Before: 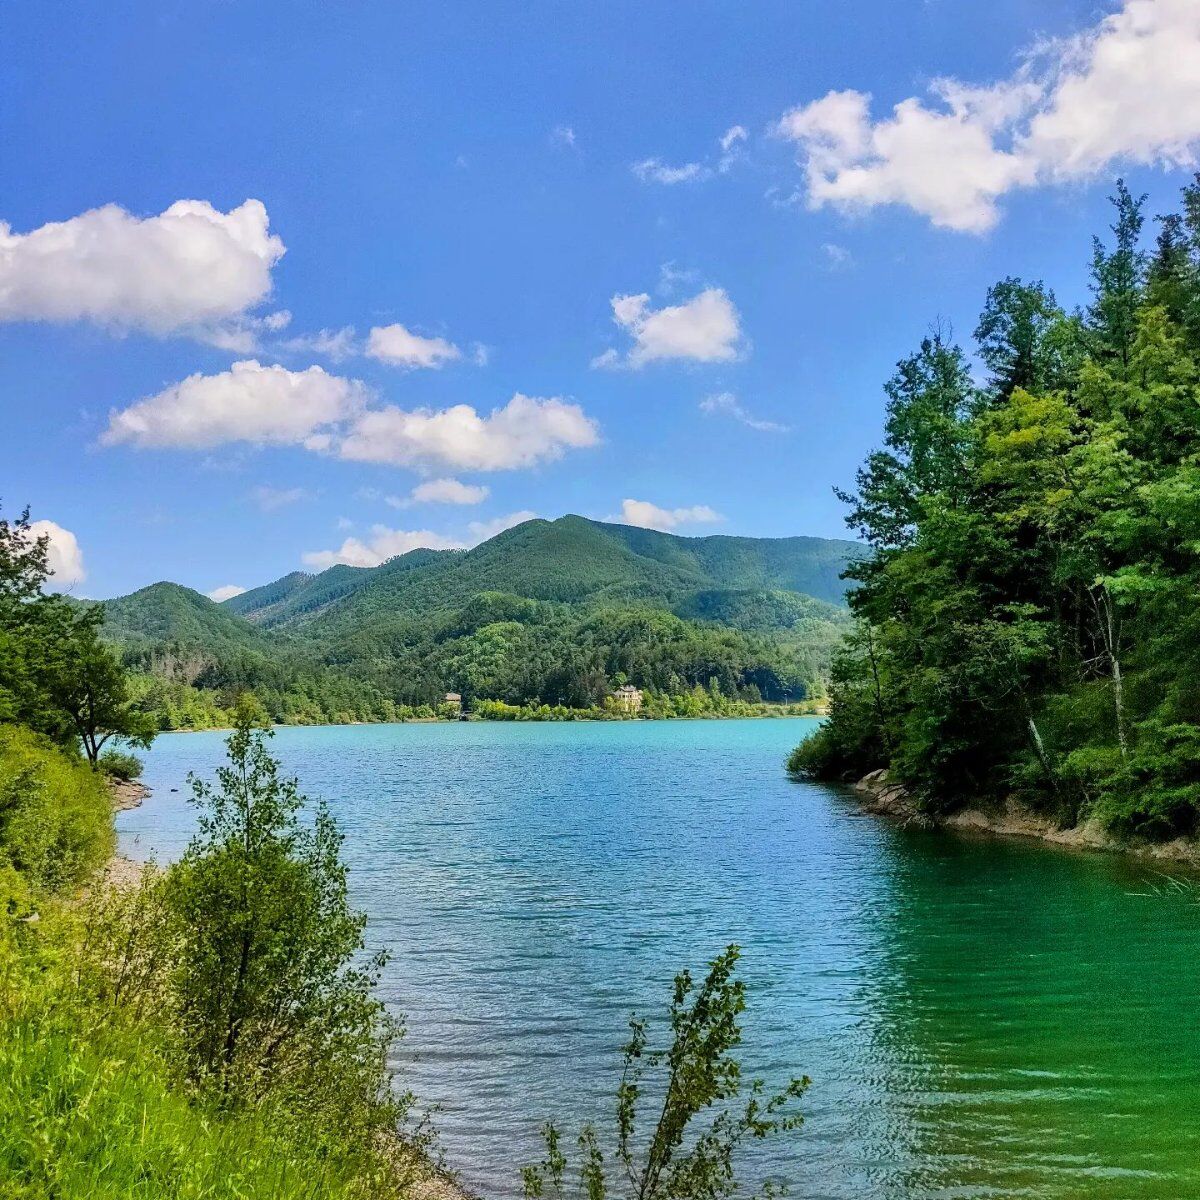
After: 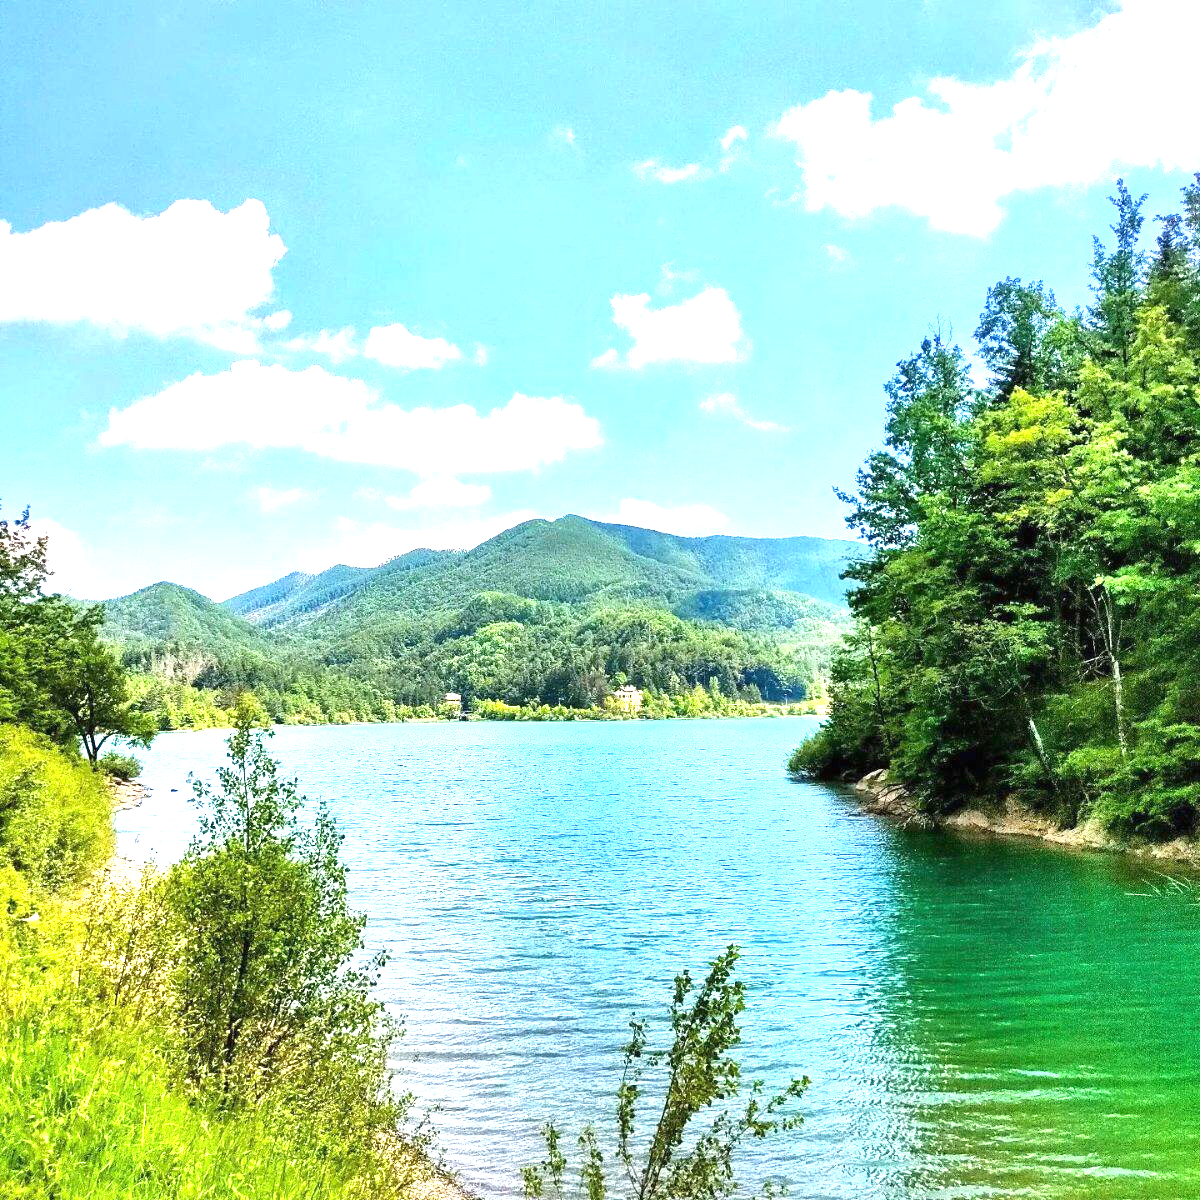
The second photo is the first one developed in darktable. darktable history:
exposure: black level correction 0, exposure 1.74 EV, compensate exposure bias true, compensate highlight preservation false
